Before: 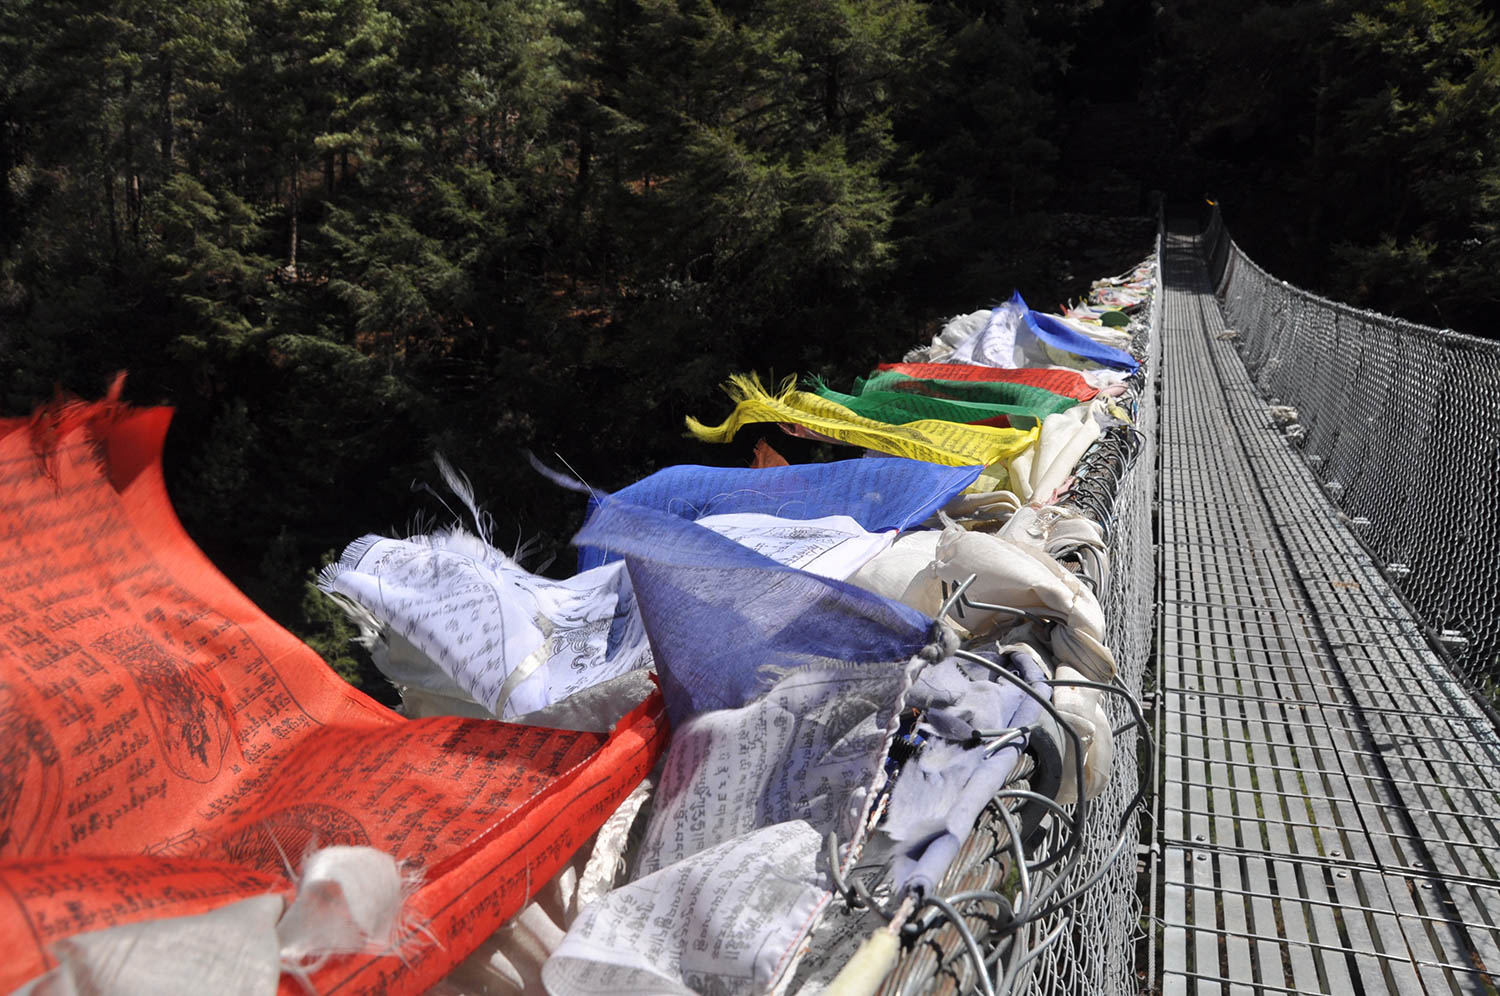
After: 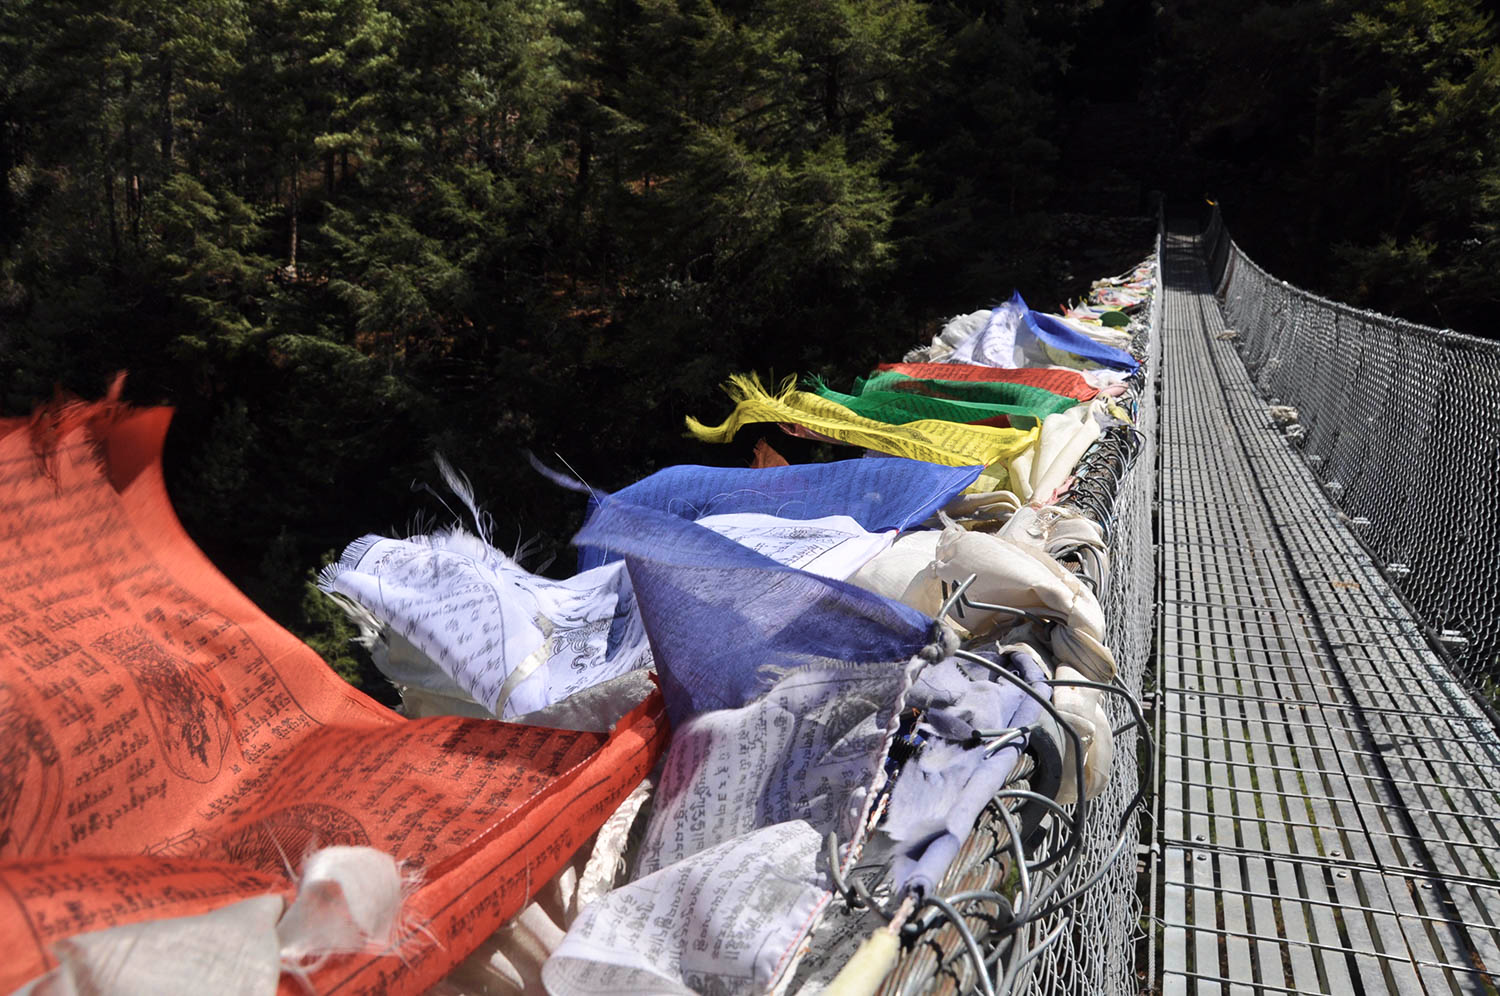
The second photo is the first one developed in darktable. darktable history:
velvia: strength 44.59%
contrast brightness saturation: contrast 0.111, saturation -0.164
